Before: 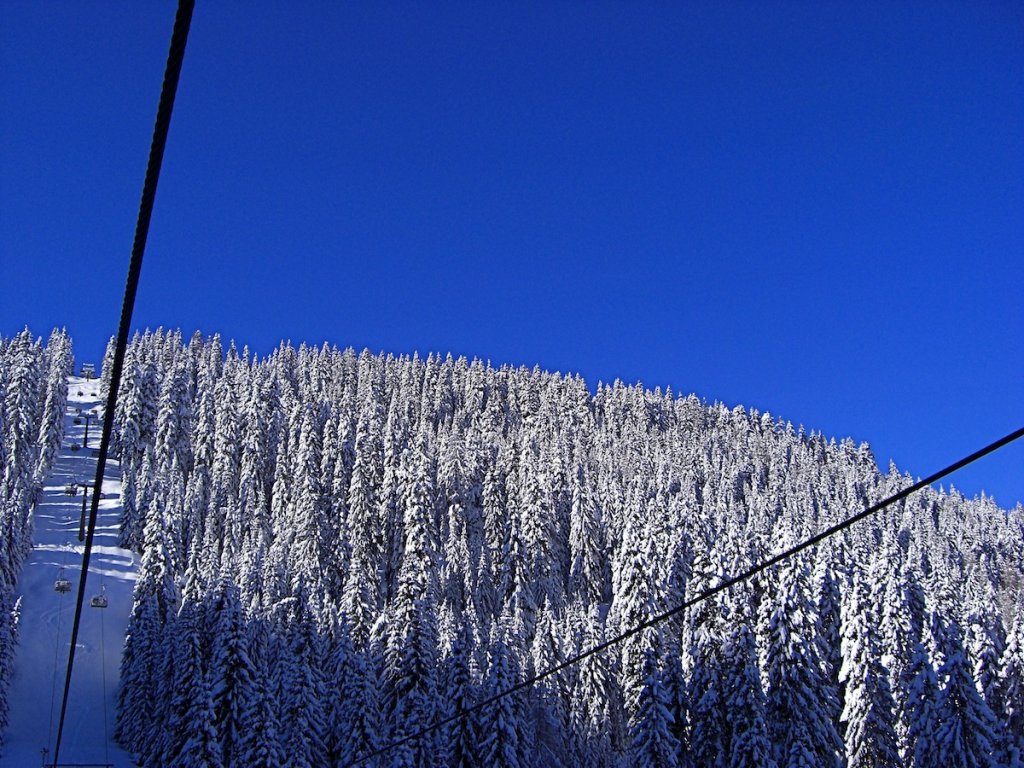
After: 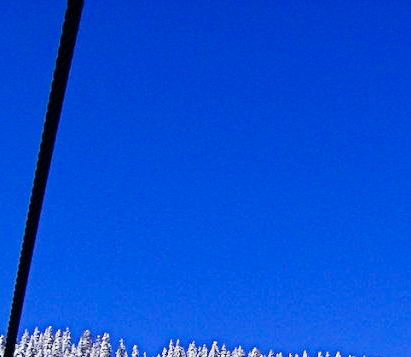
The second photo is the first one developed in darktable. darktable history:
base curve: curves: ch0 [(0, 0) (0.028, 0.03) (0.121, 0.232) (0.46, 0.748) (0.859, 0.968) (1, 1)], preserve colors none
crop and rotate: left 10.91%, top 0.051%, right 48.915%, bottom 53.368%
